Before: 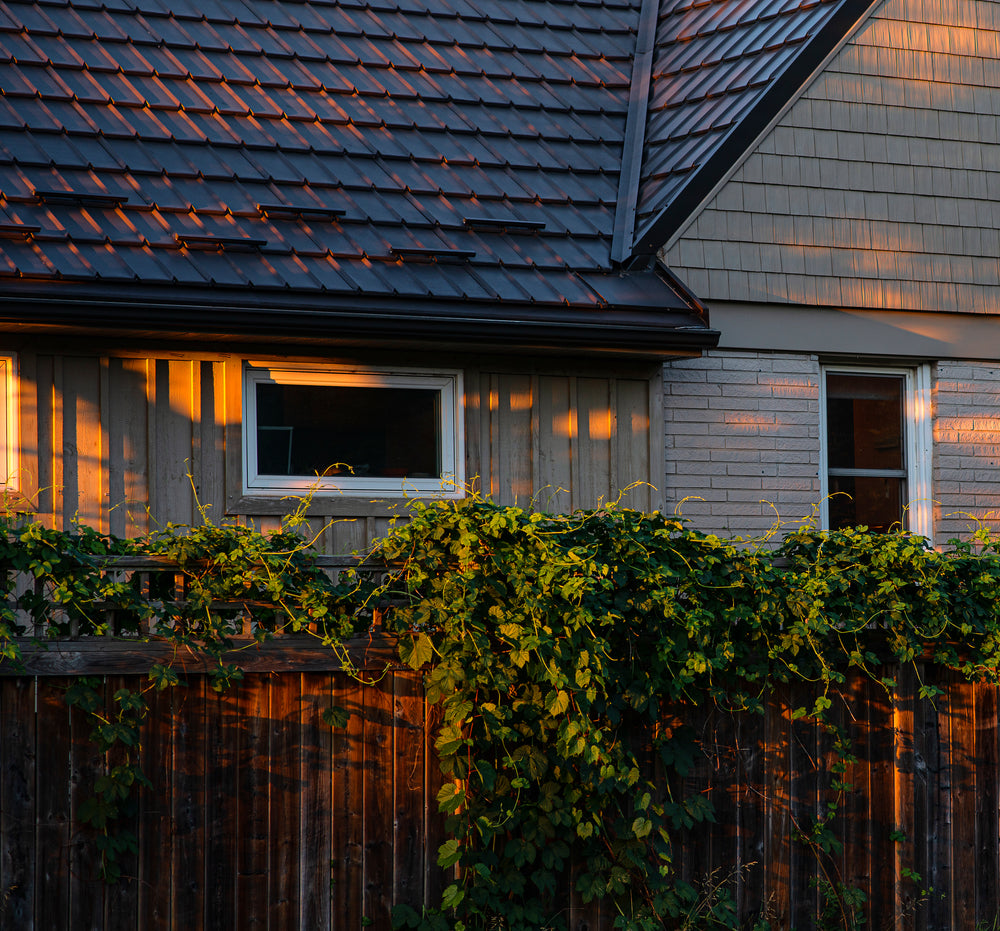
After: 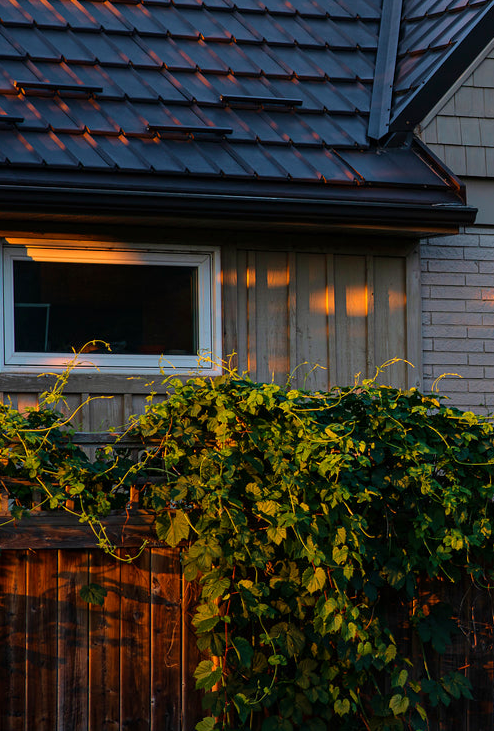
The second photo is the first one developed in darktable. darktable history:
crop and rotate: angle 0.02°, left 24.353%, top 13.219%, right 26.156%, bottom 8.224%
velvia: on, module defaults
